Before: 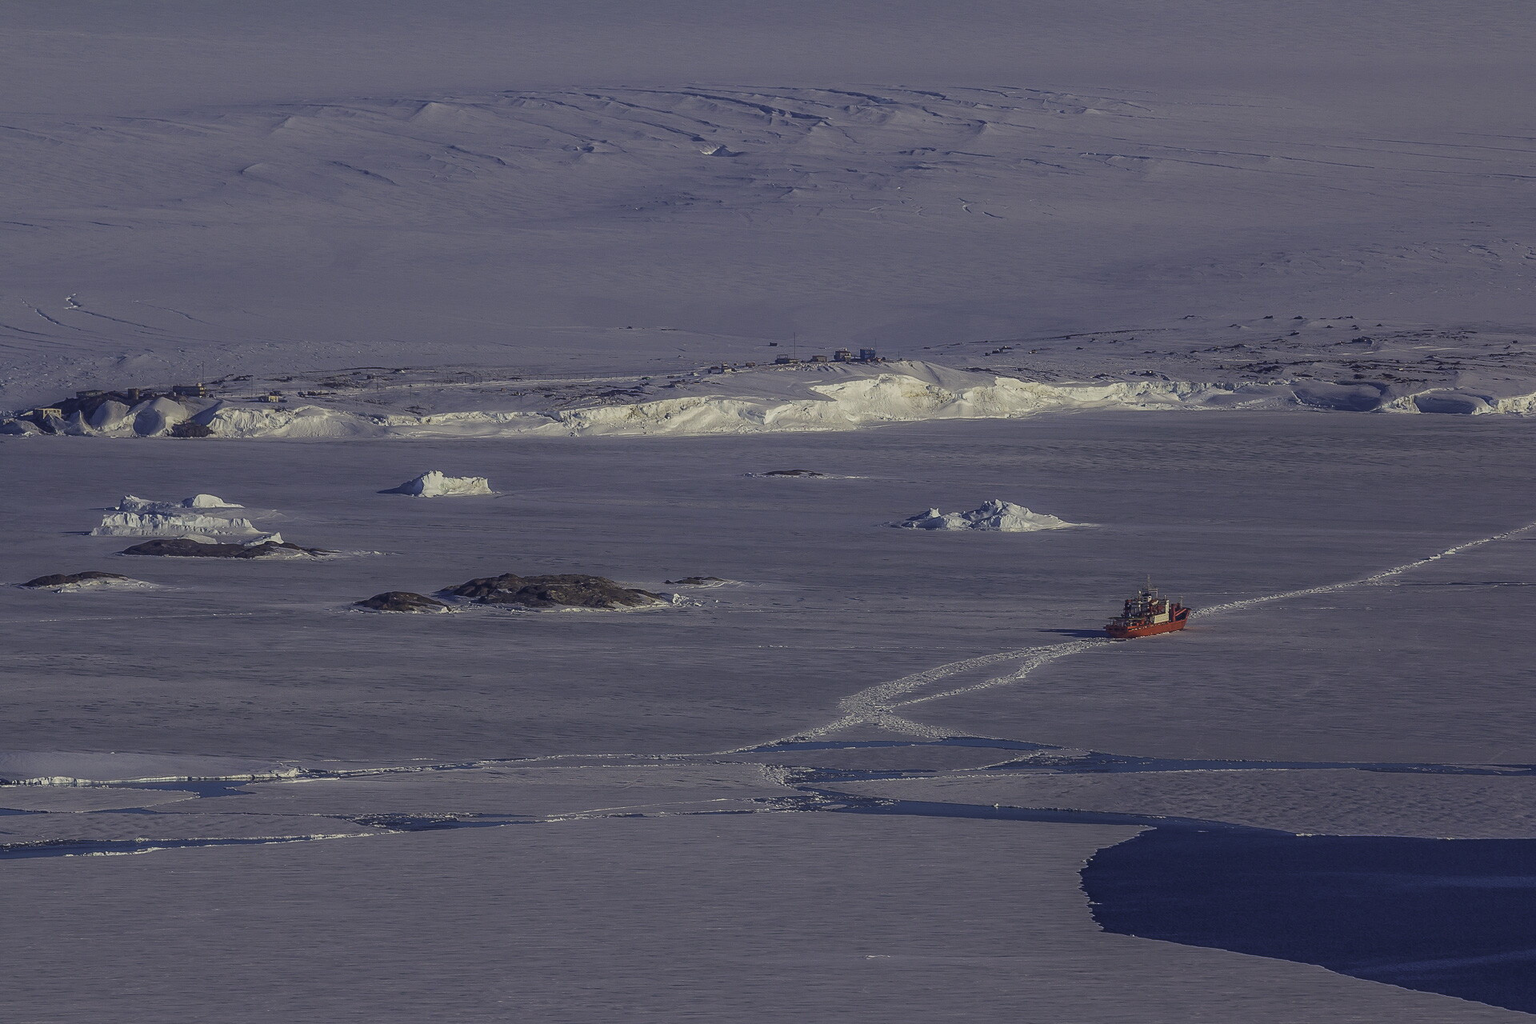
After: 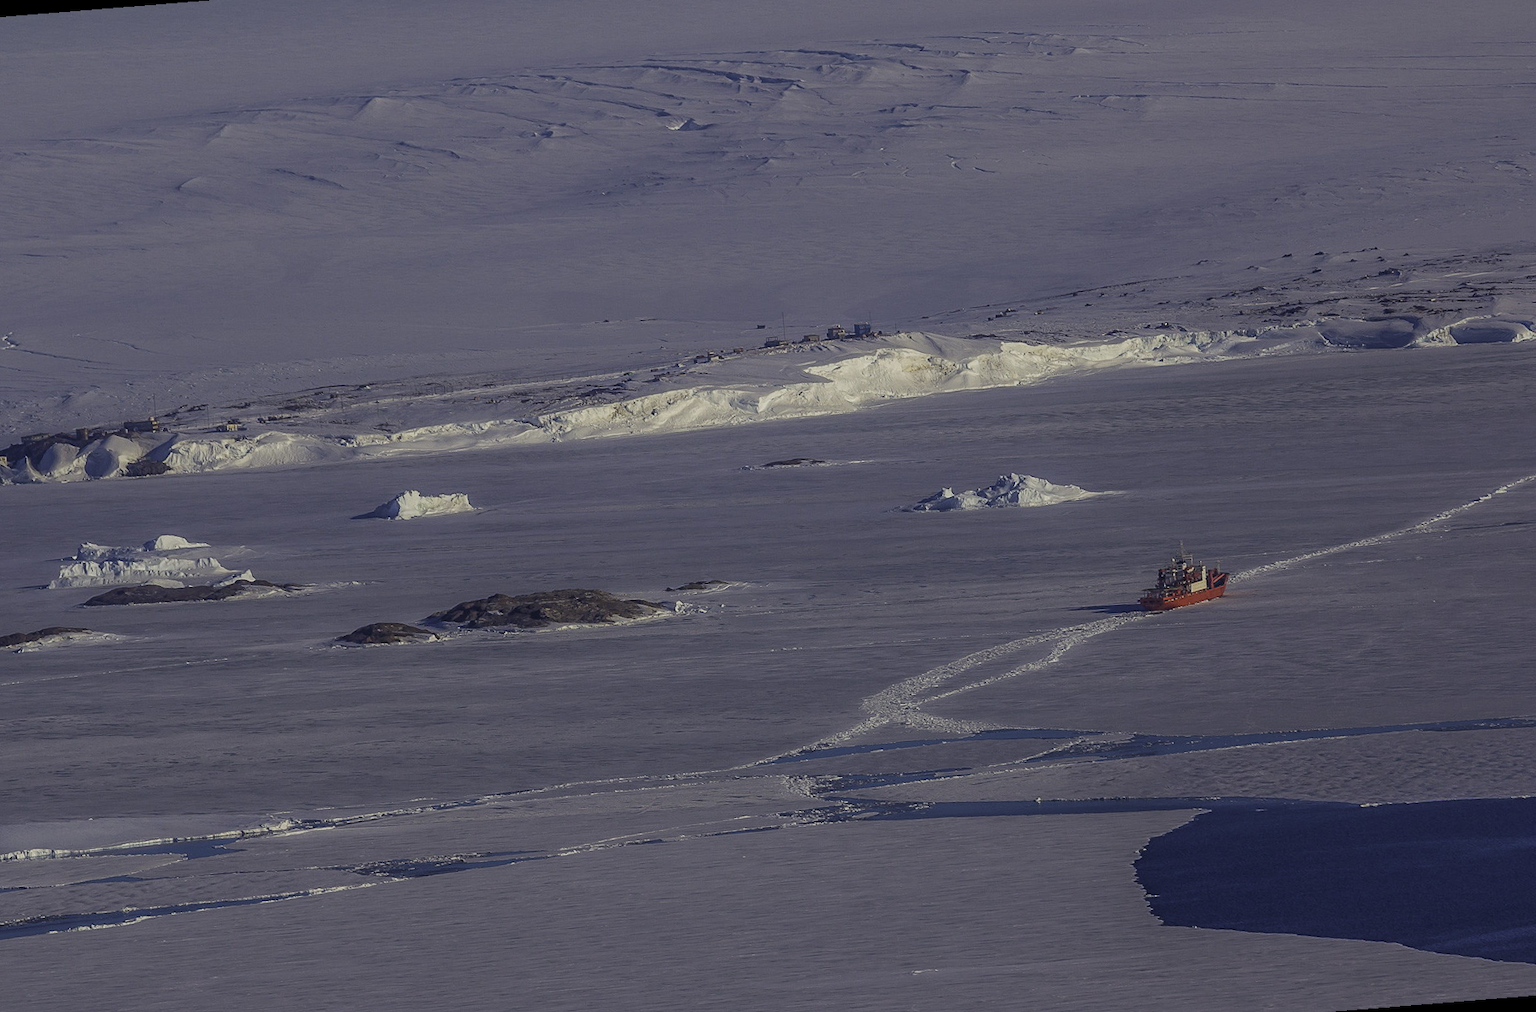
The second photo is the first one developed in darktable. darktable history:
color balance rgb: global vibrance 0.5%
rotate and perspective: rotation -4.57°, crop left 0.054, crop right 0.944, crop top 0.087, crop bottom 0.914
